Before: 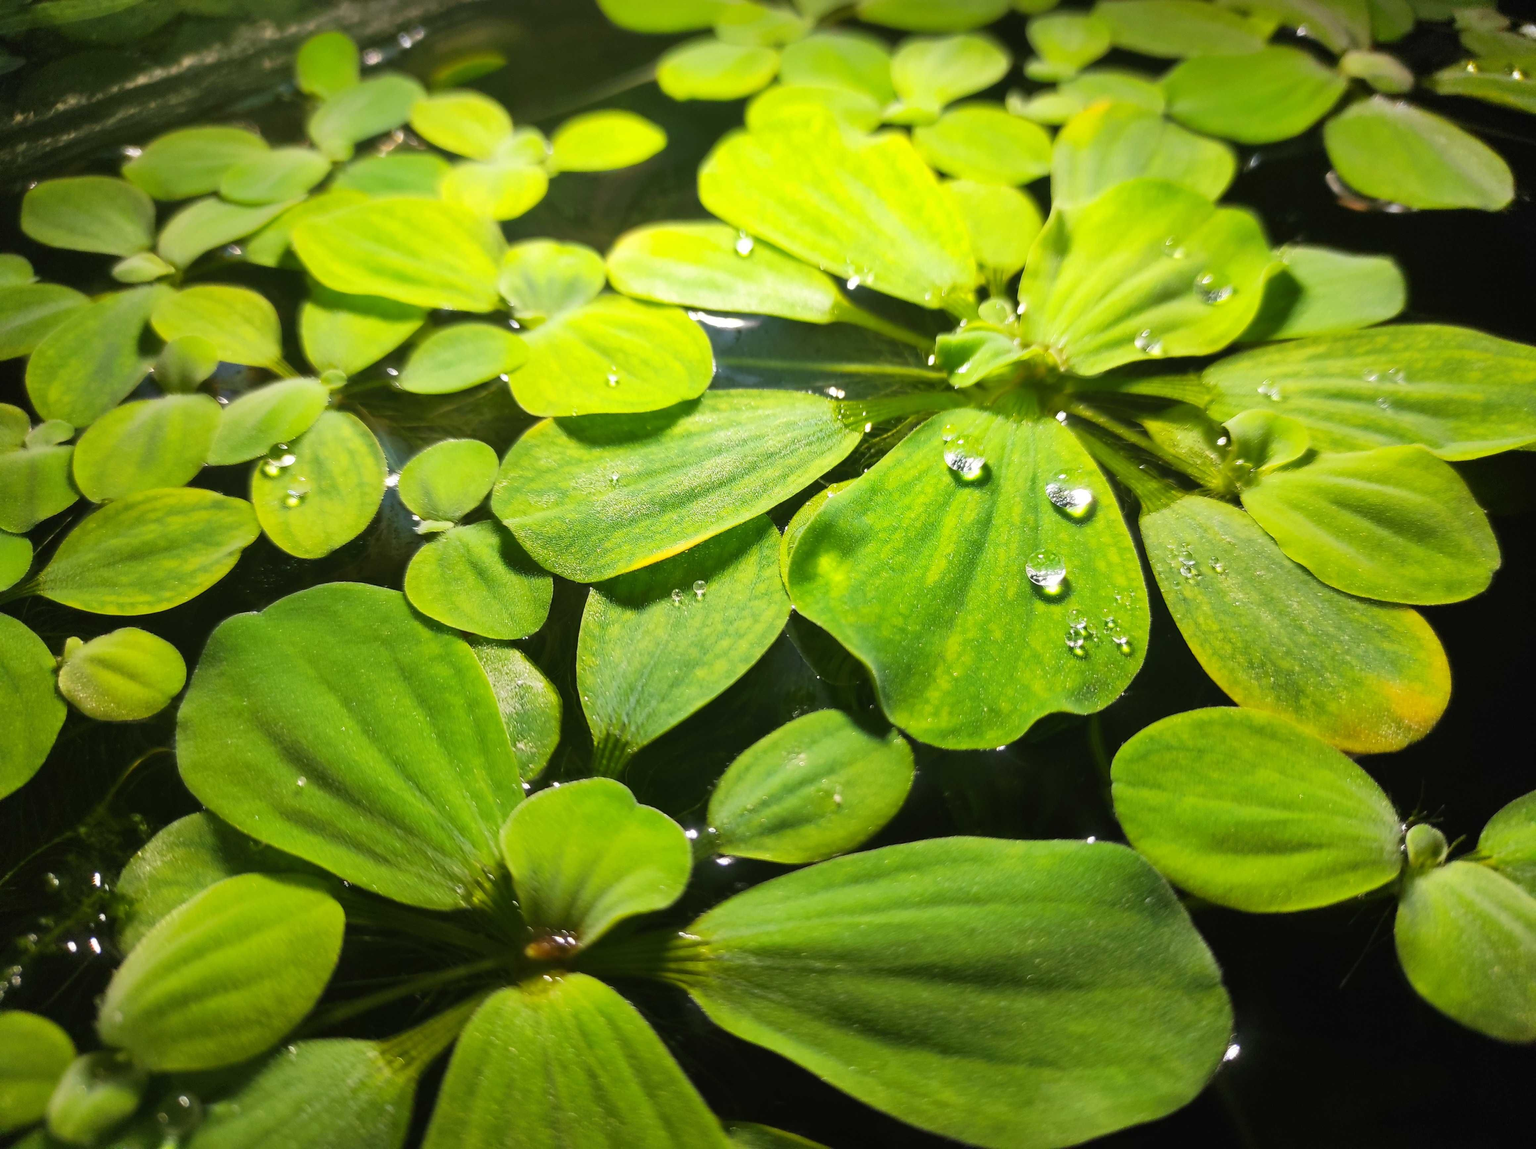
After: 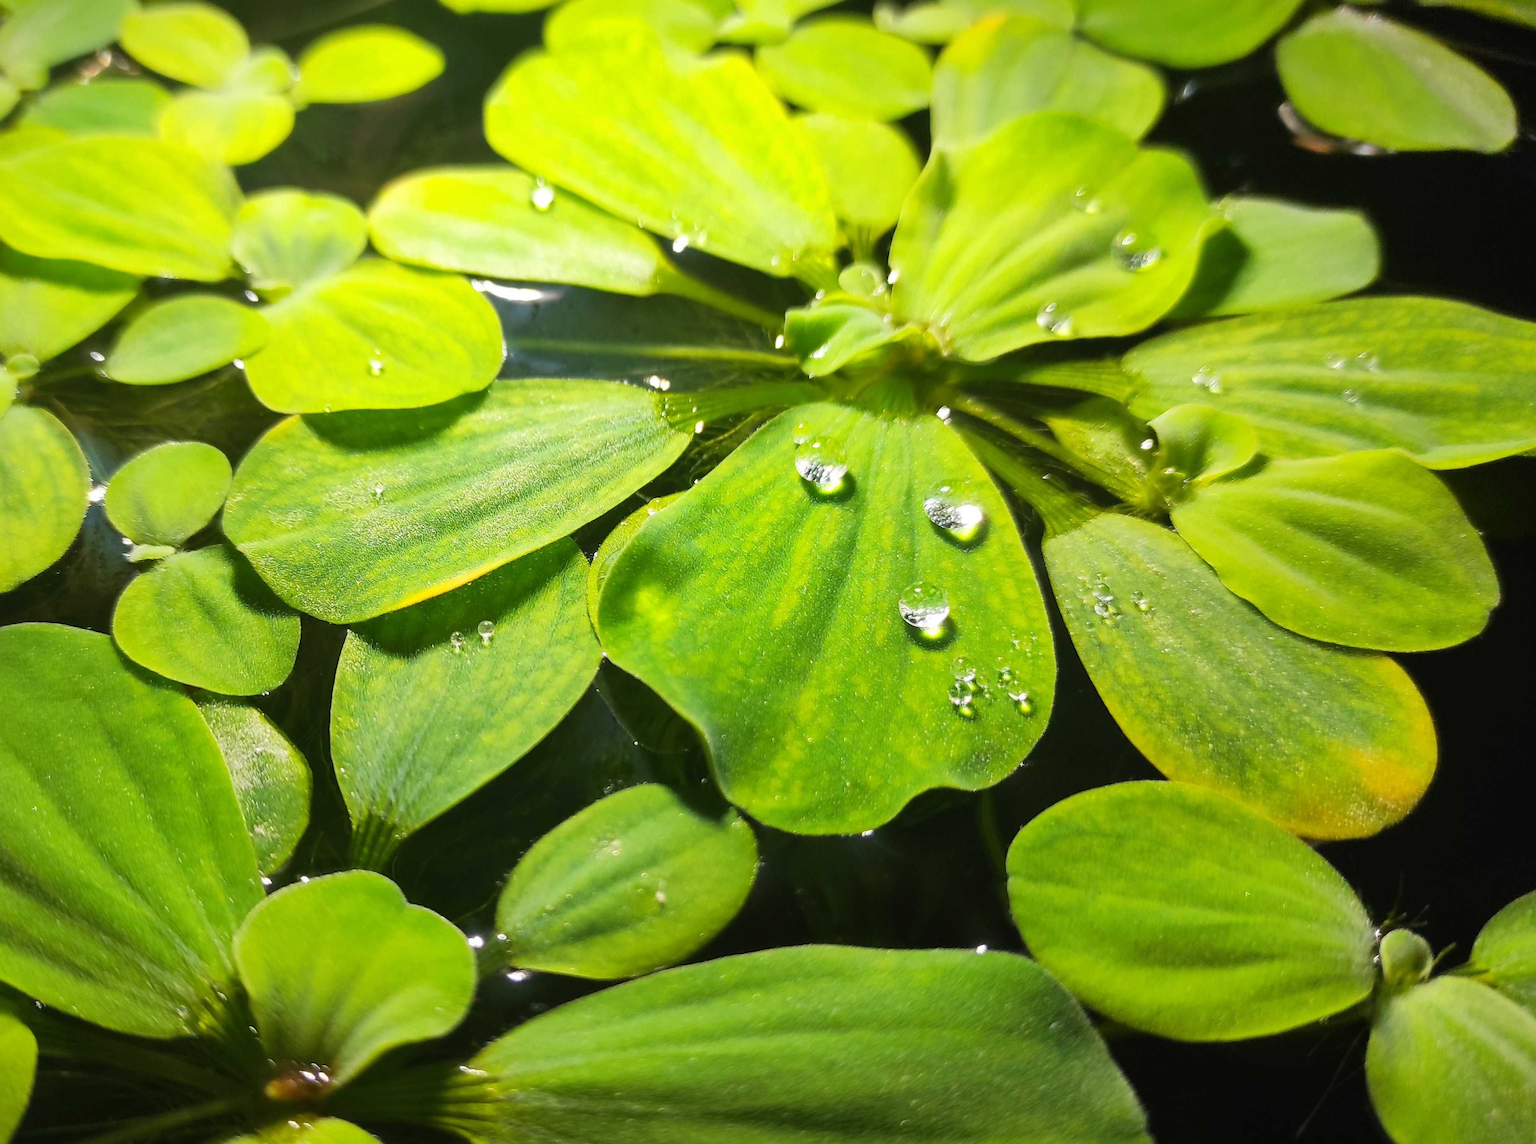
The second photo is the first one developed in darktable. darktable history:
crop and rotate: left 20.565%, top 7.868%, right 0.405%, bottom 13.44%
